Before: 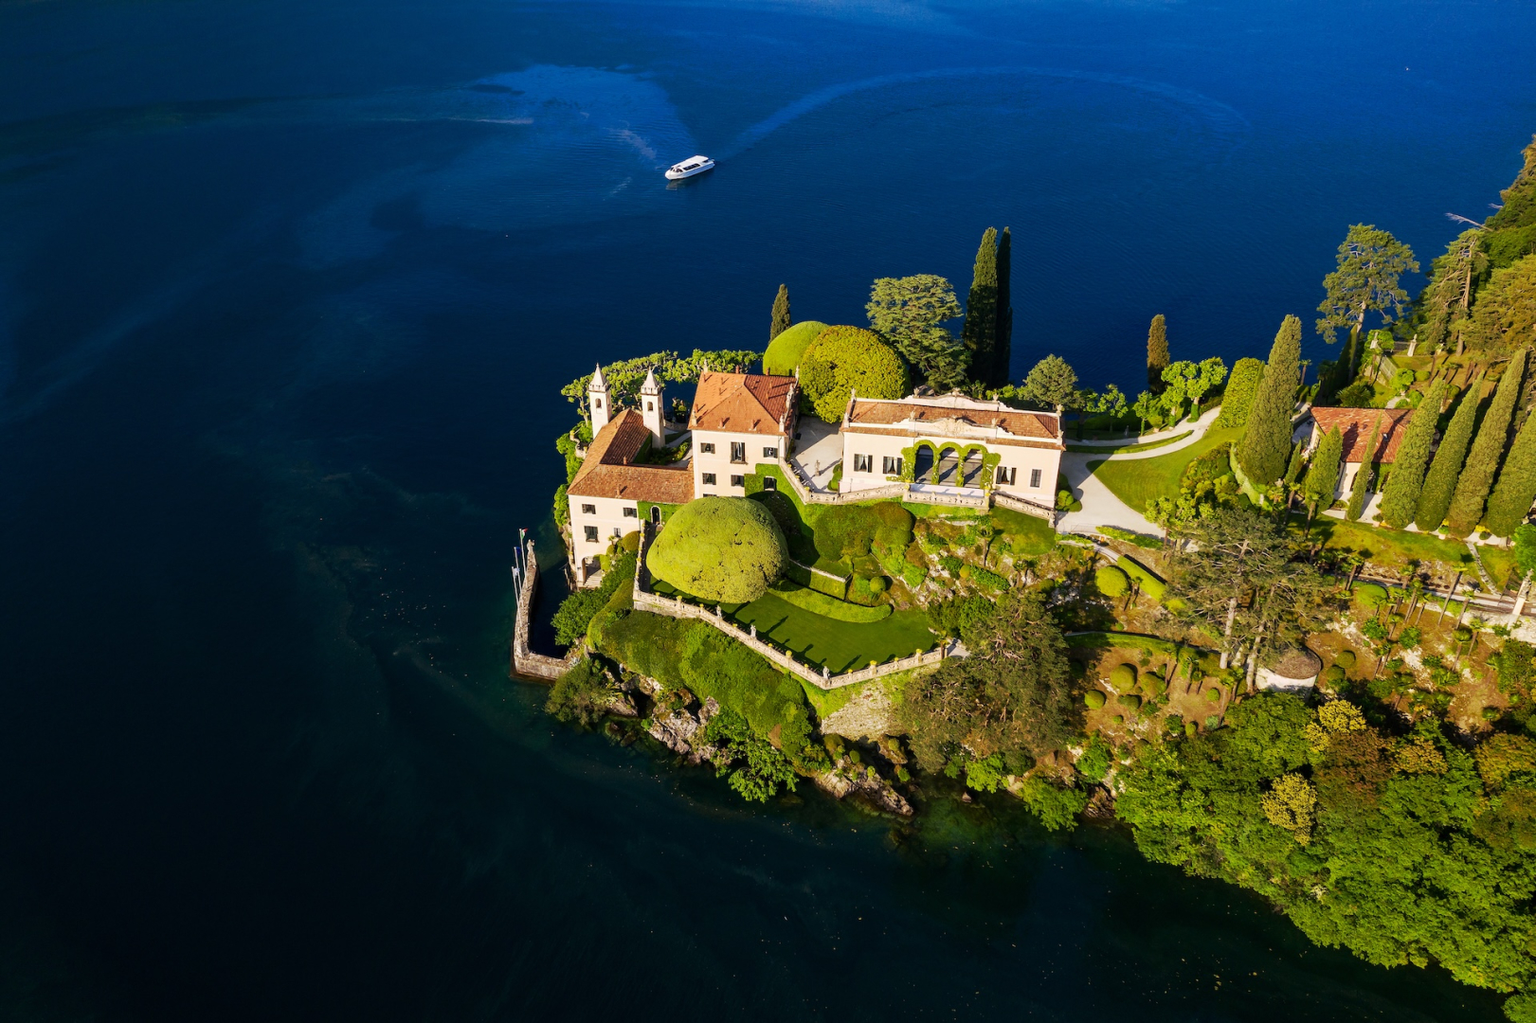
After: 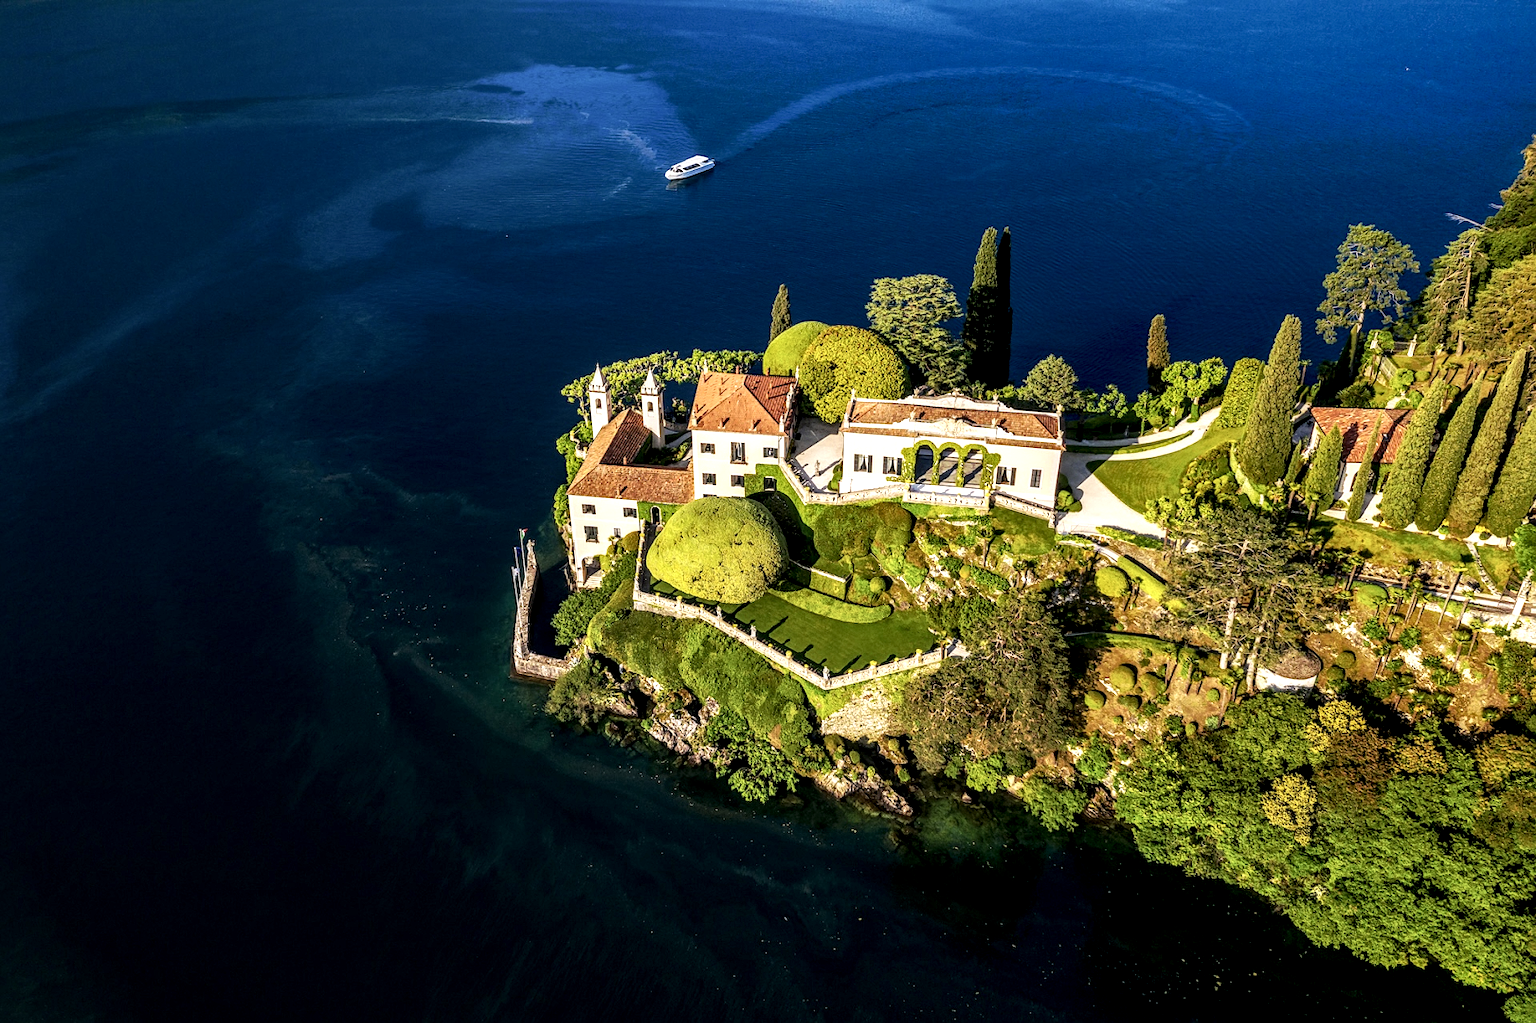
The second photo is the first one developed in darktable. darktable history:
local contrast: highlights 19%, detail 186%
sharpen: radius 1.272, amount 0.305, threshold 0
